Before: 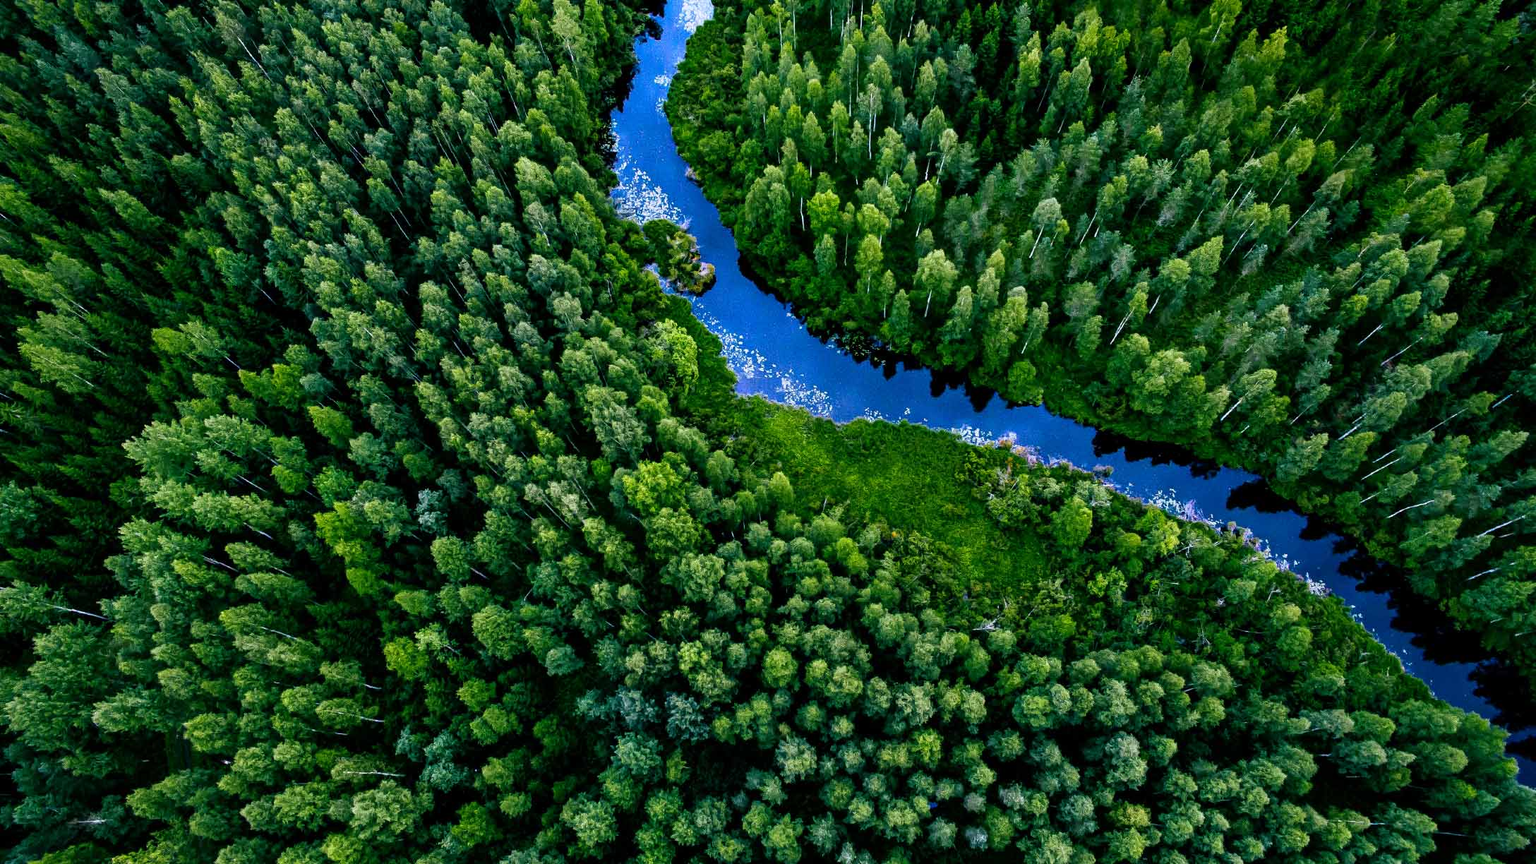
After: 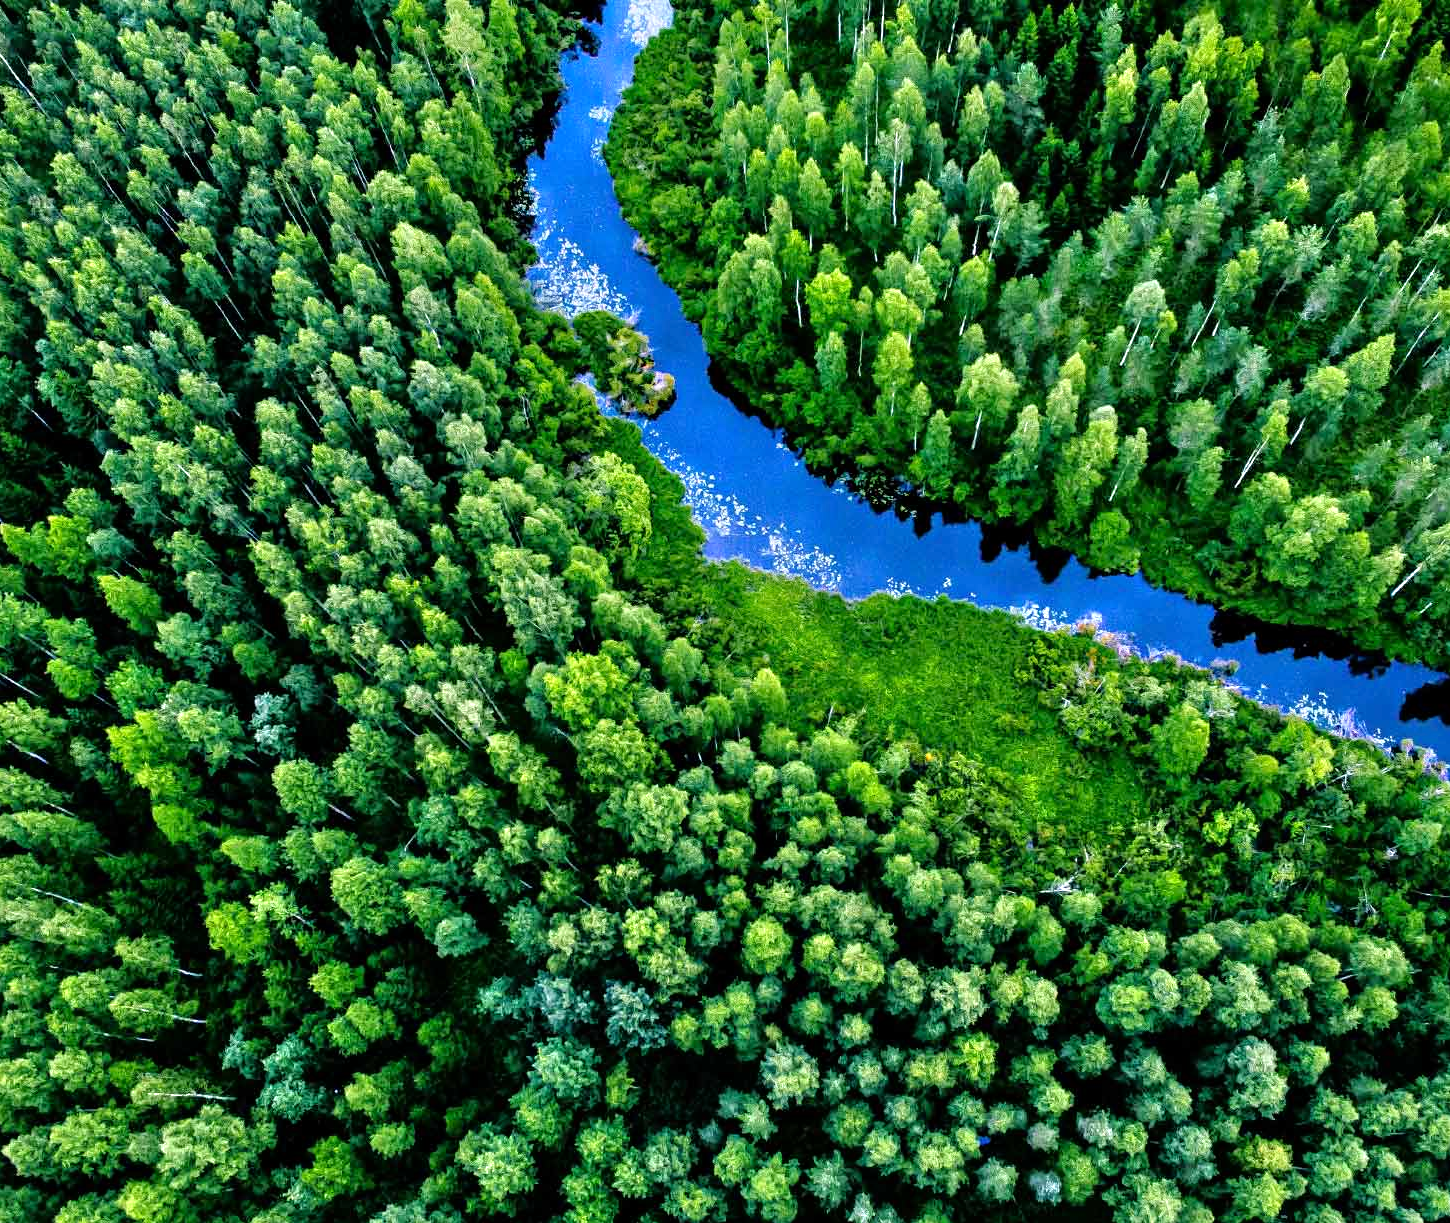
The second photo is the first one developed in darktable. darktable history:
crop and rotate: left 15.546%, right 17.787%
tone equalizer: -7 EV 0.15 EV, -6 EV 0.6 EV, -5 EV 1.15 EV, -4 EV 1.33 EV, -3 EV 1.15 EV, -2 EV 0.6 EV, -1 EV 0.15 EV, mask exposure compensation -0.5 EV
